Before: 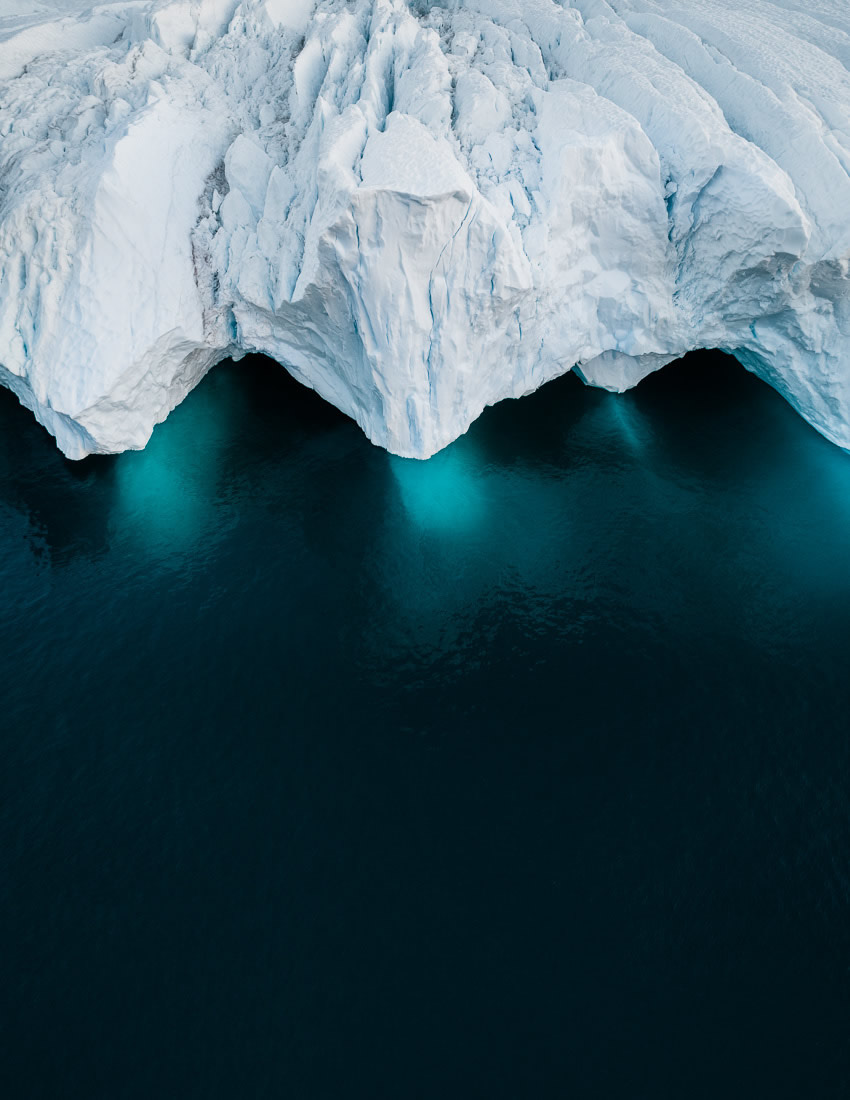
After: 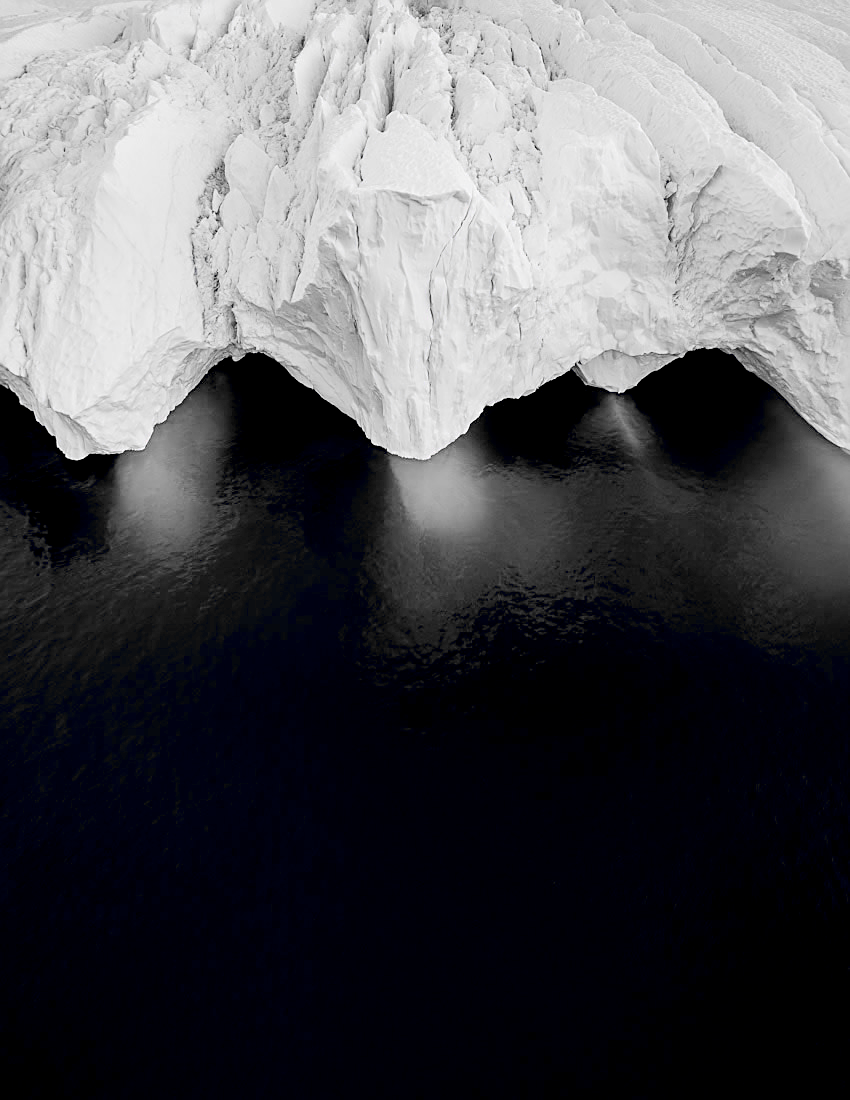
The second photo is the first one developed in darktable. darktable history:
base curve: curves: ch0 [(0, 0) (0.158, 0.273) (0.879, 0.895) (1, 1)], preserve colors none
exposure: black level correction 0.011, compensate highlight preservation false
sharpen: on, module defaults
color zones: curves: ch0 [(0, 0.278) (0.143, 0.5) (0.286, 0.5) (0.429, 0.5) (0.571, 0.5) (0.714, 0.5) (0.857, 0.5) (1, 0.5)]; ch1 [(0, 1) (0.143, 0.165) (0.286, 0) (0.429, 0) (0.571, 0) (0.714, 0) (0.857, 0.5) (1, 0.5)]; ch2 [(0, 0.508) (0.143, 0.5) (0.286, 0.5) (0.429, 0.5) (0.571, 0.5) (0.714, 0.5) (0.857, 0.5) (1, 0.5)]
levels: levels [0, 0.492, 0.984]
